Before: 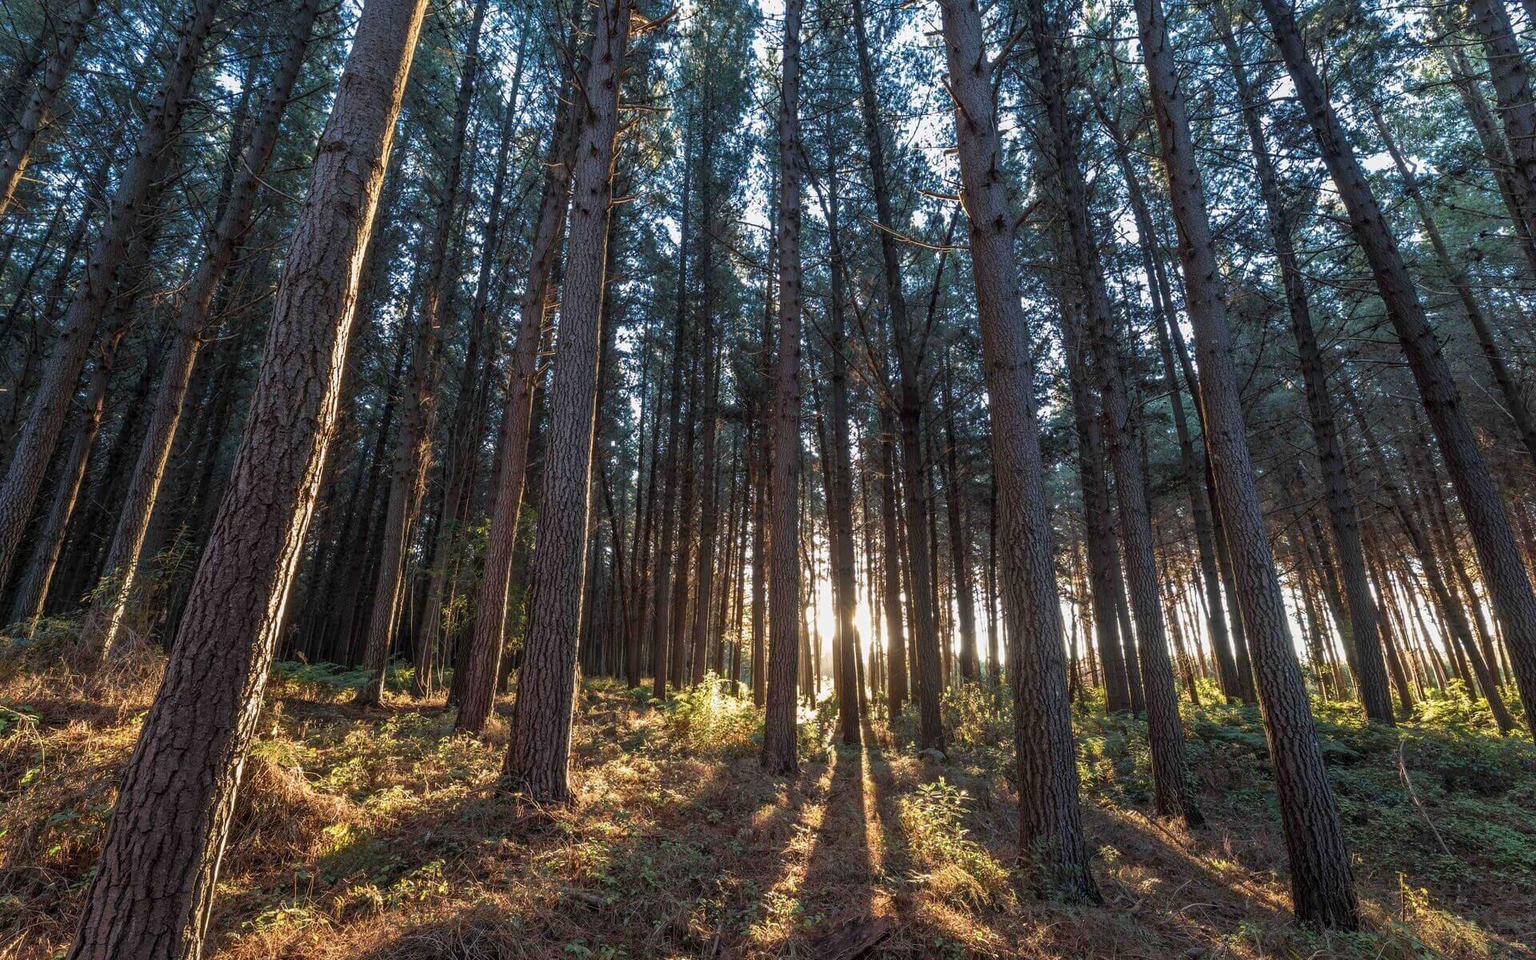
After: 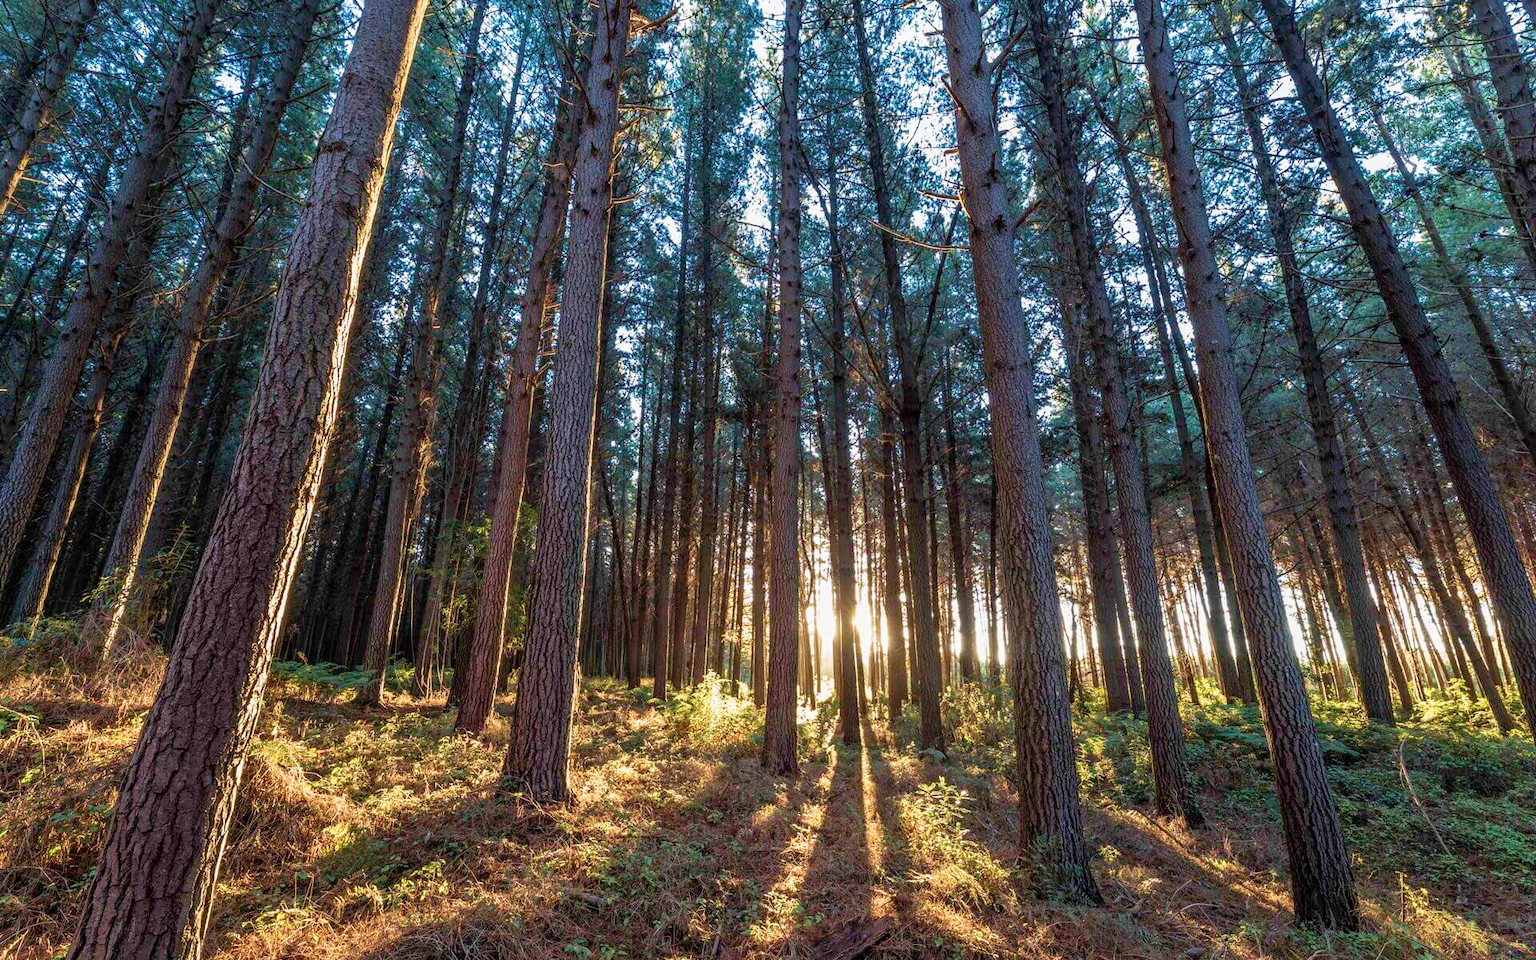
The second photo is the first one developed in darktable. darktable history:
velvia: strength 44.46%
tone curve: curves: ch0 [(0, 0) (0.004, 0.001) (0.133, 0.151) (0.325, 0.399) (0.475, 0.579) (0.832, 0.902) (1, 1)], preserve colors none
